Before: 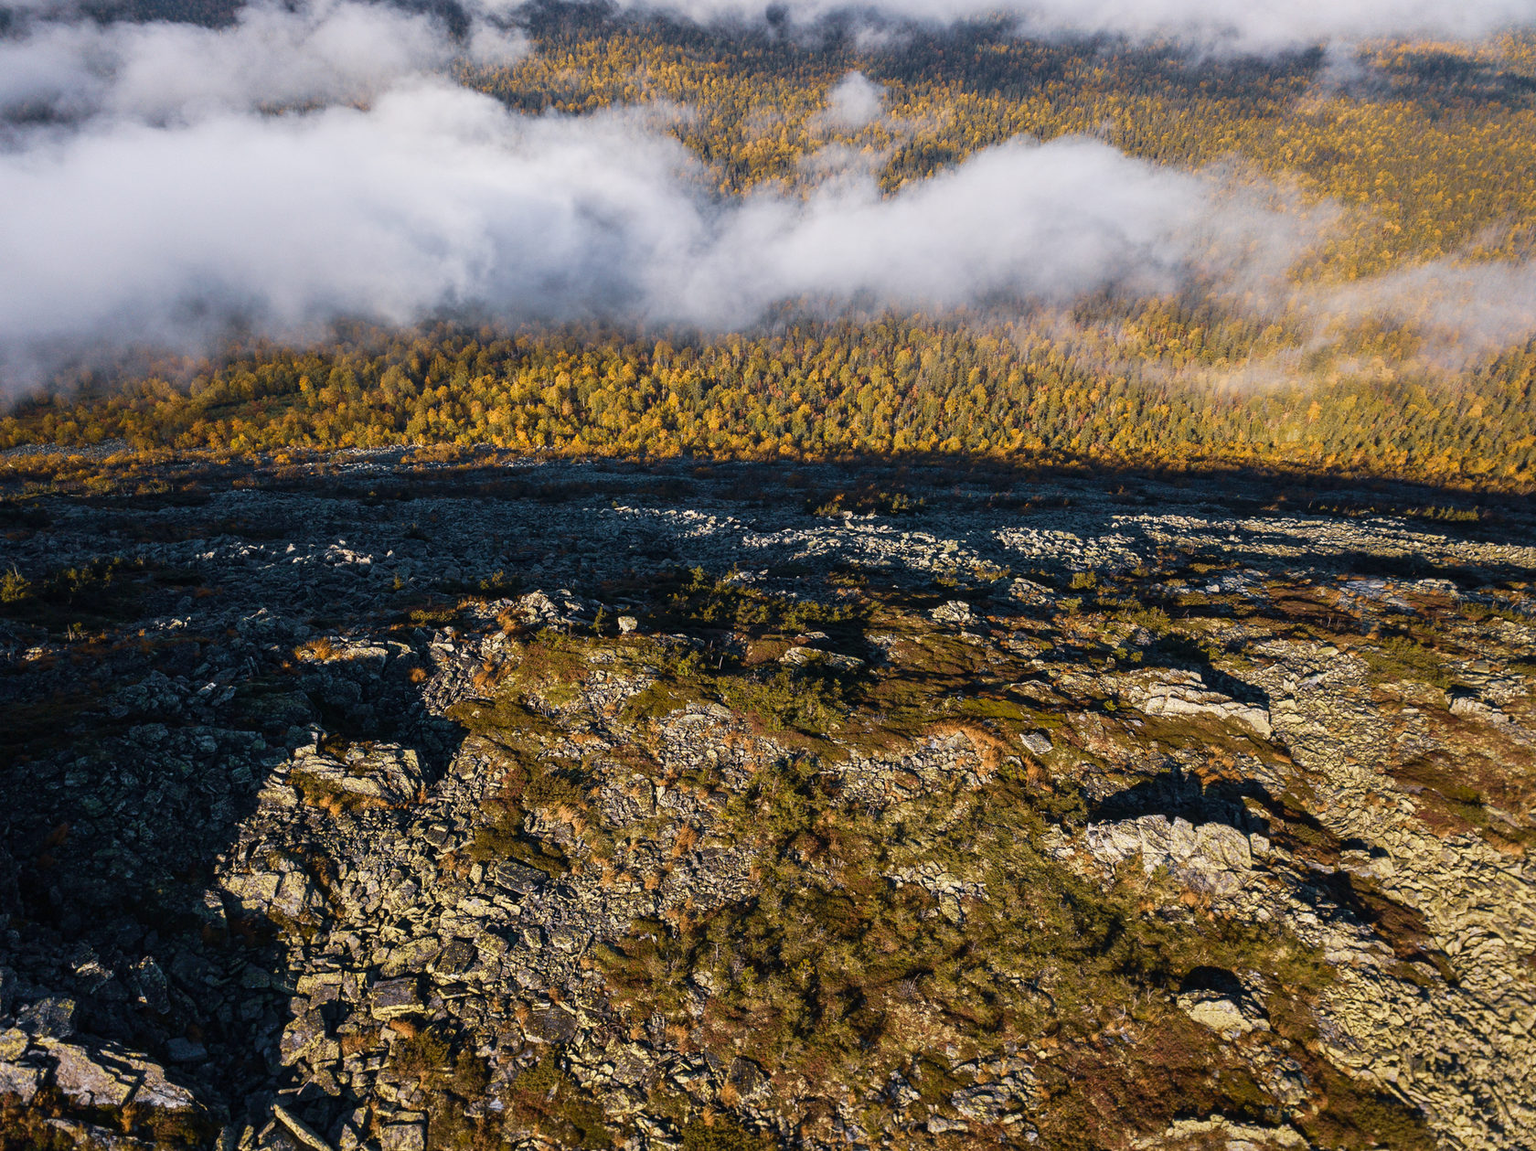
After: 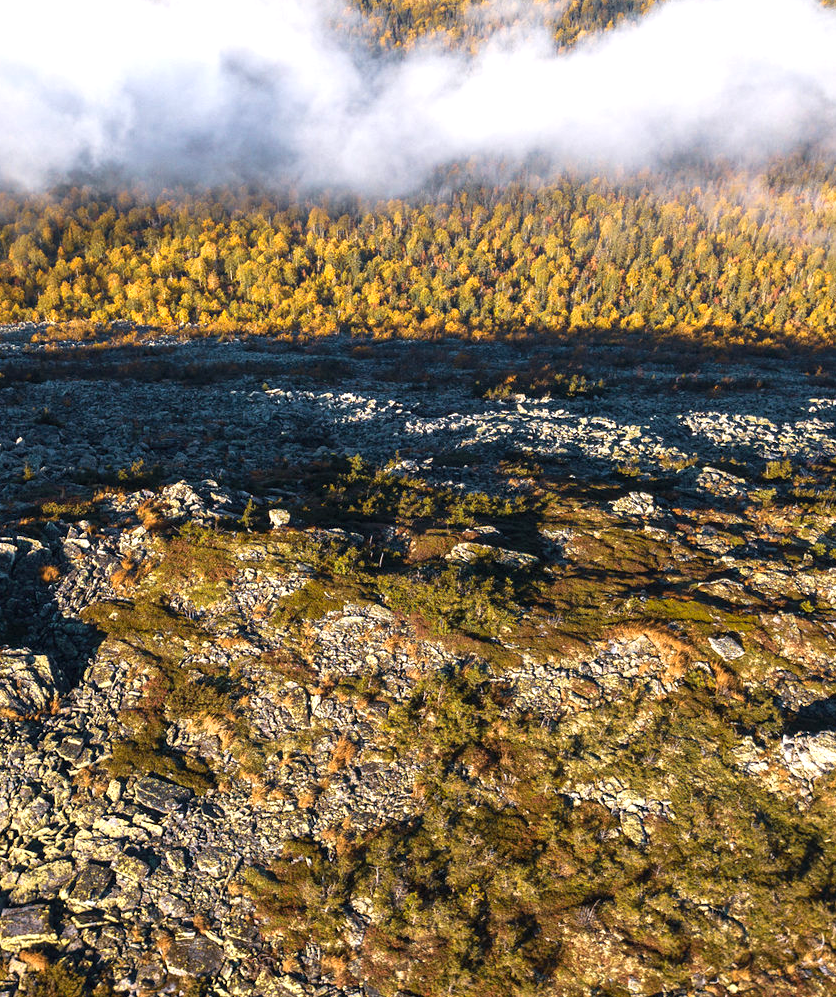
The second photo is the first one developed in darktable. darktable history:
exposure: exposure 0.733 EV, compensate highlight preservation false
crop and rotate: angle 0.024°, left 24.264%, top 13.139%, right 25.913%, bottom 7.621%
